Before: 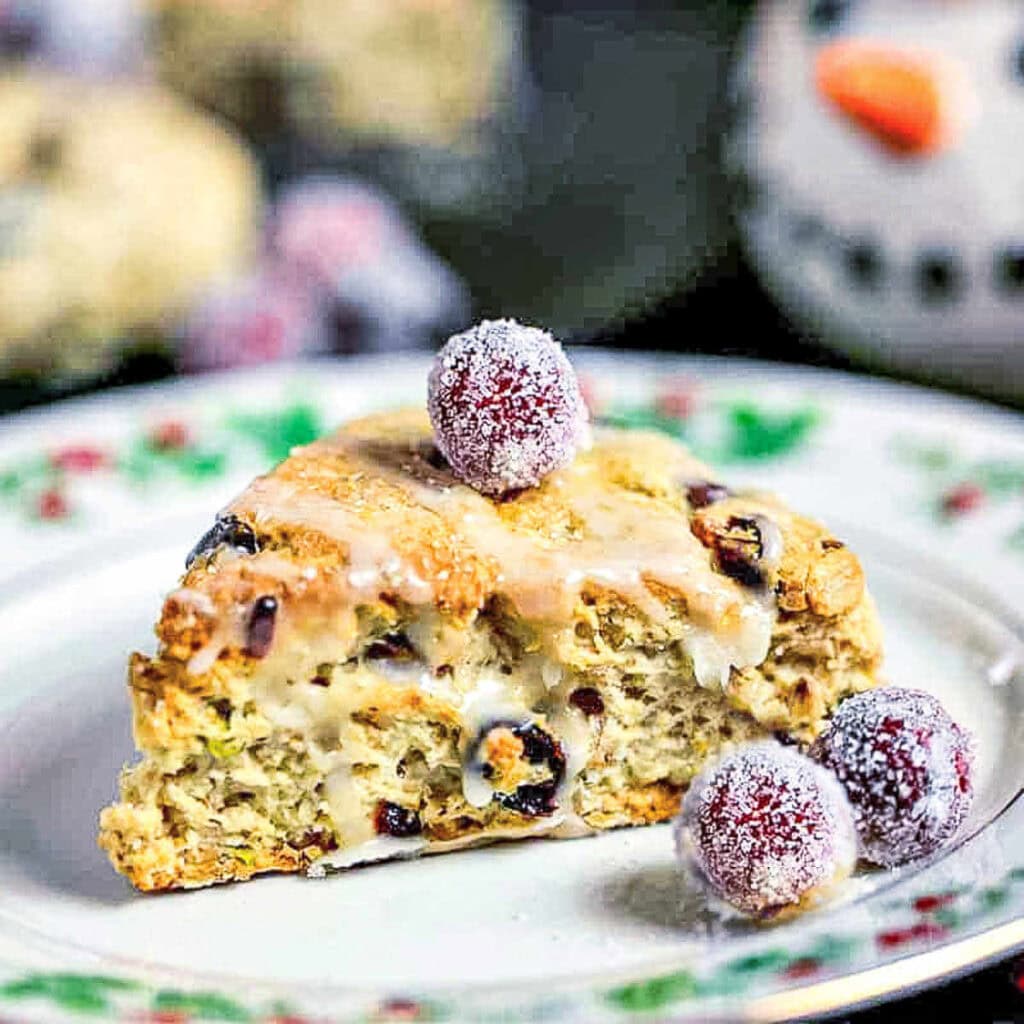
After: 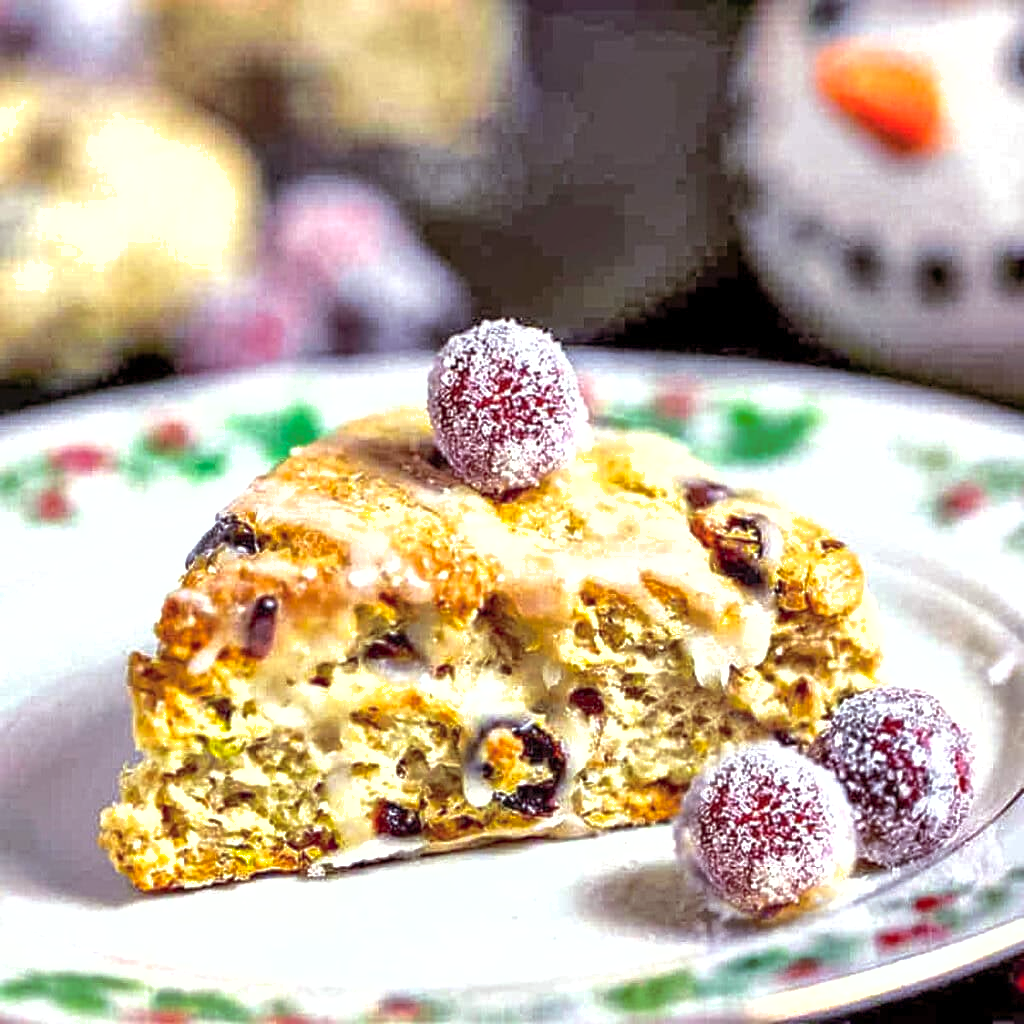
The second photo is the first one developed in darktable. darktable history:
tone equalizer: -8 EV -0.417 EV, -7 EV -0.389 EV, -6 EV -0.333 EV, -5 EV -0.222 EV, -3 EV 0.222 EV, -2 EV 0.333 EV, -1 EV 0.389 EV, +0 EV 0.417 EV, edges refinement/feathering 500, mask exposure compensation -1.57 EV, preserve details no
rgb levels: mode RGB, independent channels, levels [[0, 0.474, 1], [0, 0.5, 1], [0, 0.5, 1]]
shadows and highlights: on, module defaults
